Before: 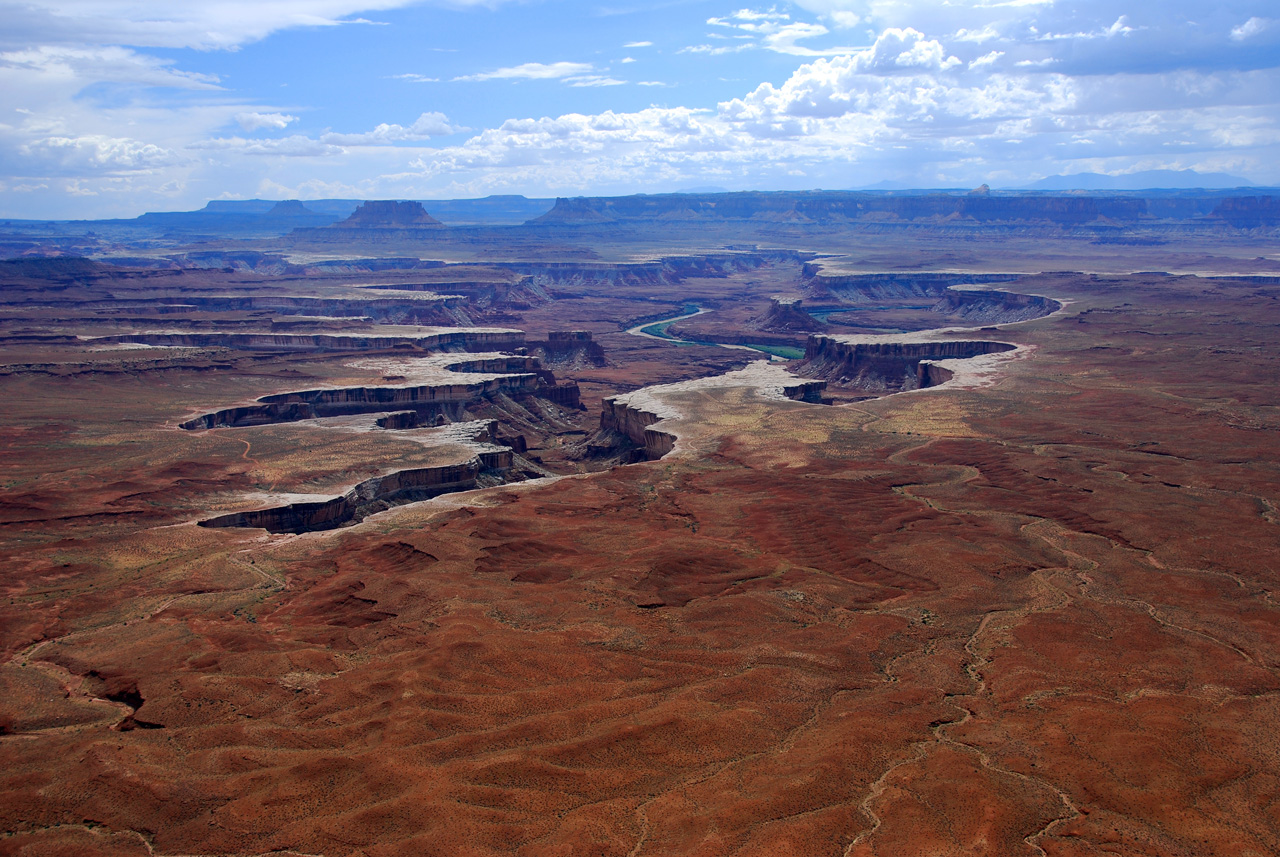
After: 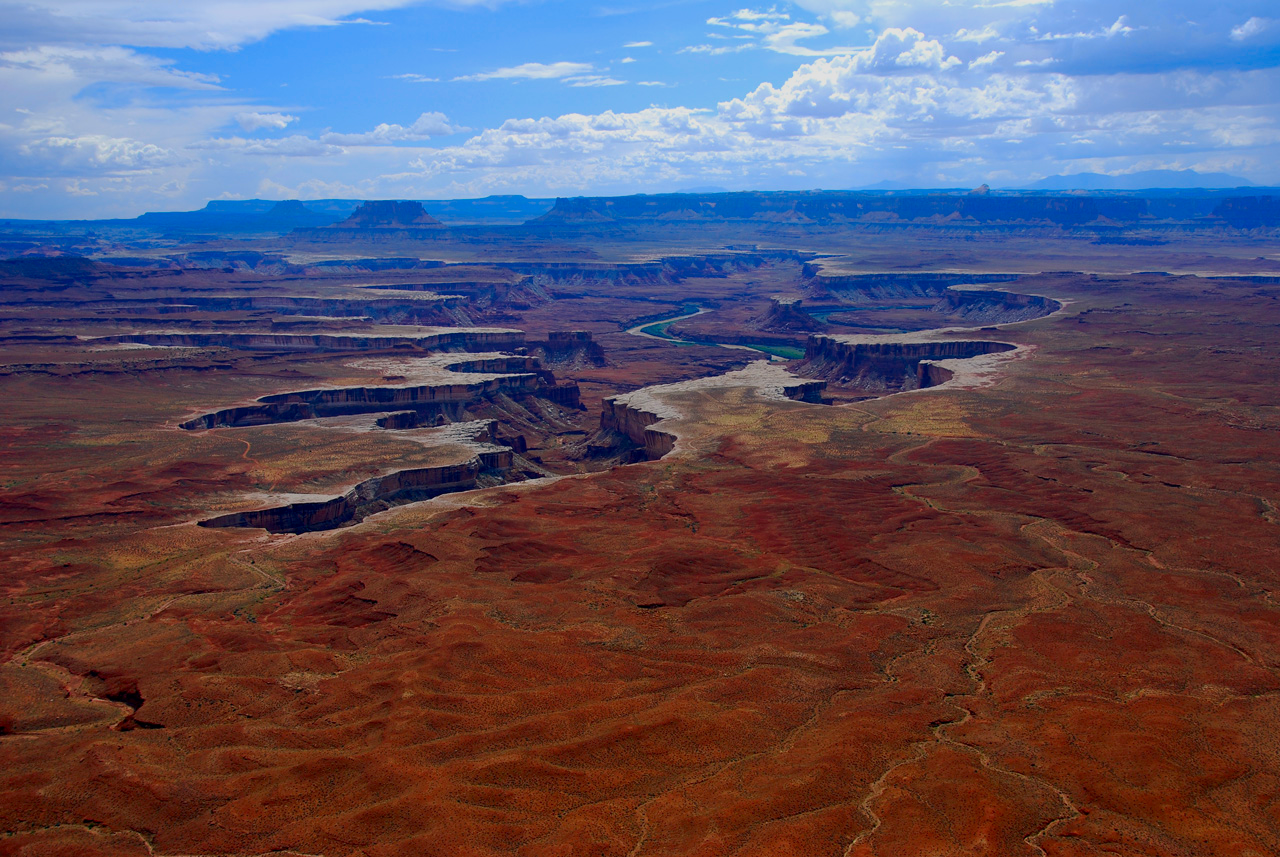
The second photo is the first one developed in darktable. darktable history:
contrast brightness saturation: brightness -0.018, saturation 0.364
tone equalizer: -8 EV 0.253 EV, -7 EV 0.436 EV, -6 EV 0.394 EV, -5 EV 0.254 EV, -3 EV -0.254 EV, -2 EV -0.429 EV, -1 EV -0.396 EV, +0 EV -0.278 EV
exposure: black level correction 0.001, exposure -0.121 EV, compensate highlight preservation false
